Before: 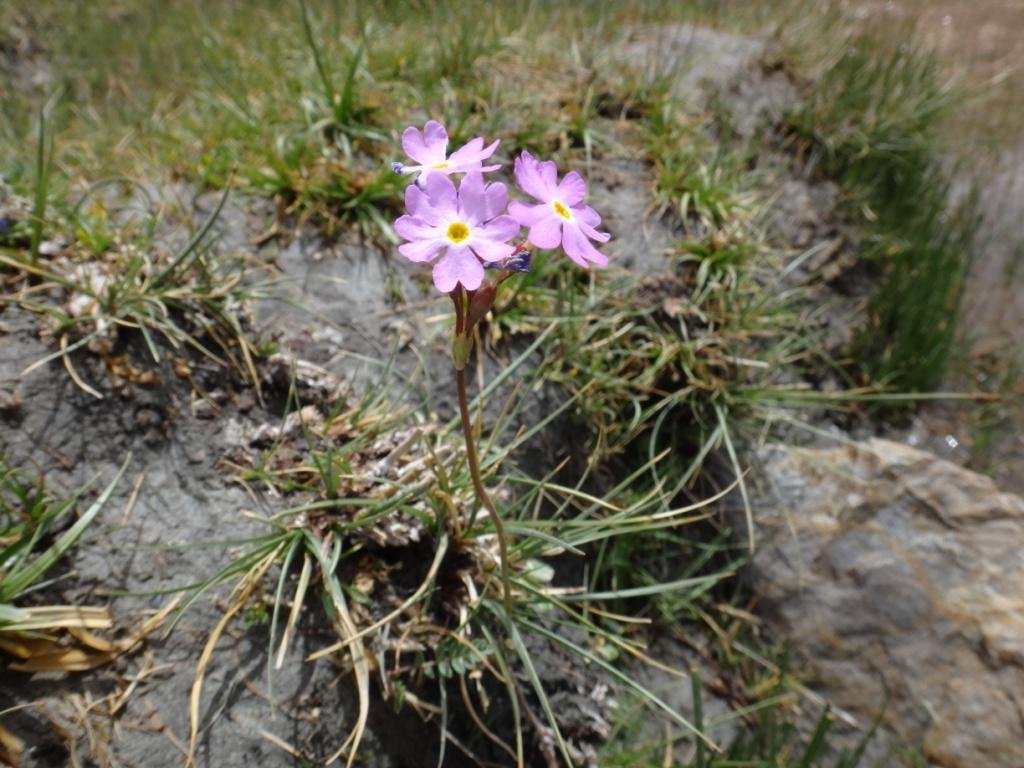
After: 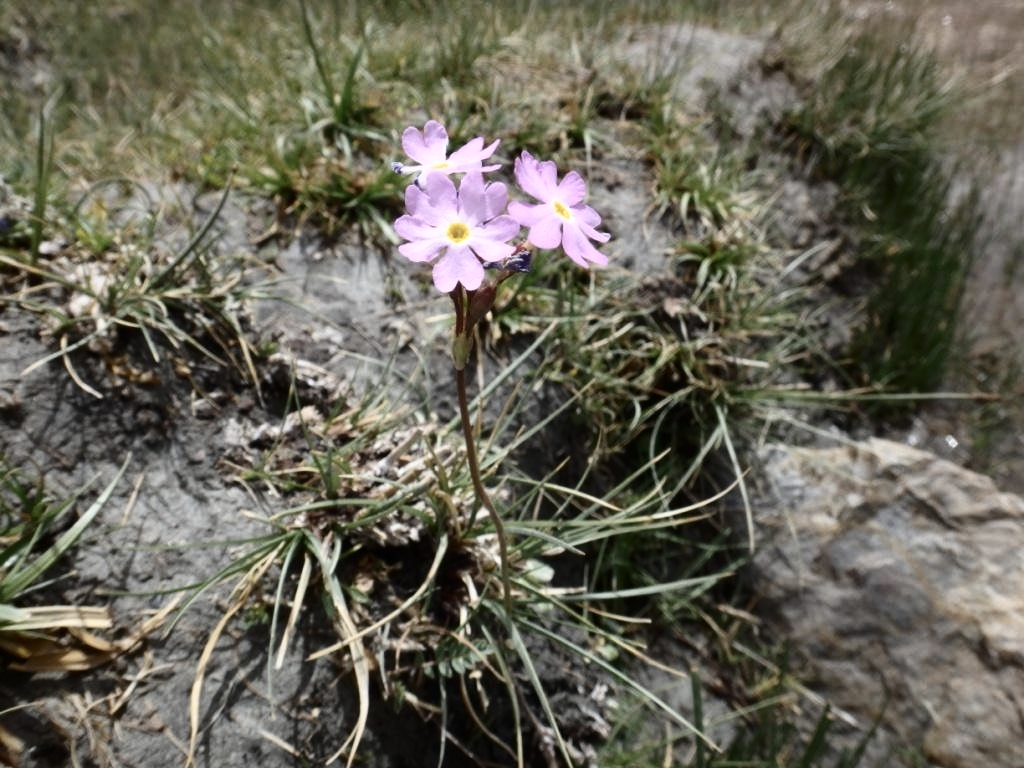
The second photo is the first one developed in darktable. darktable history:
tone equalizer: on, module defaults
contrast brightness saturation: contrast 0.25, saturation -0.31
